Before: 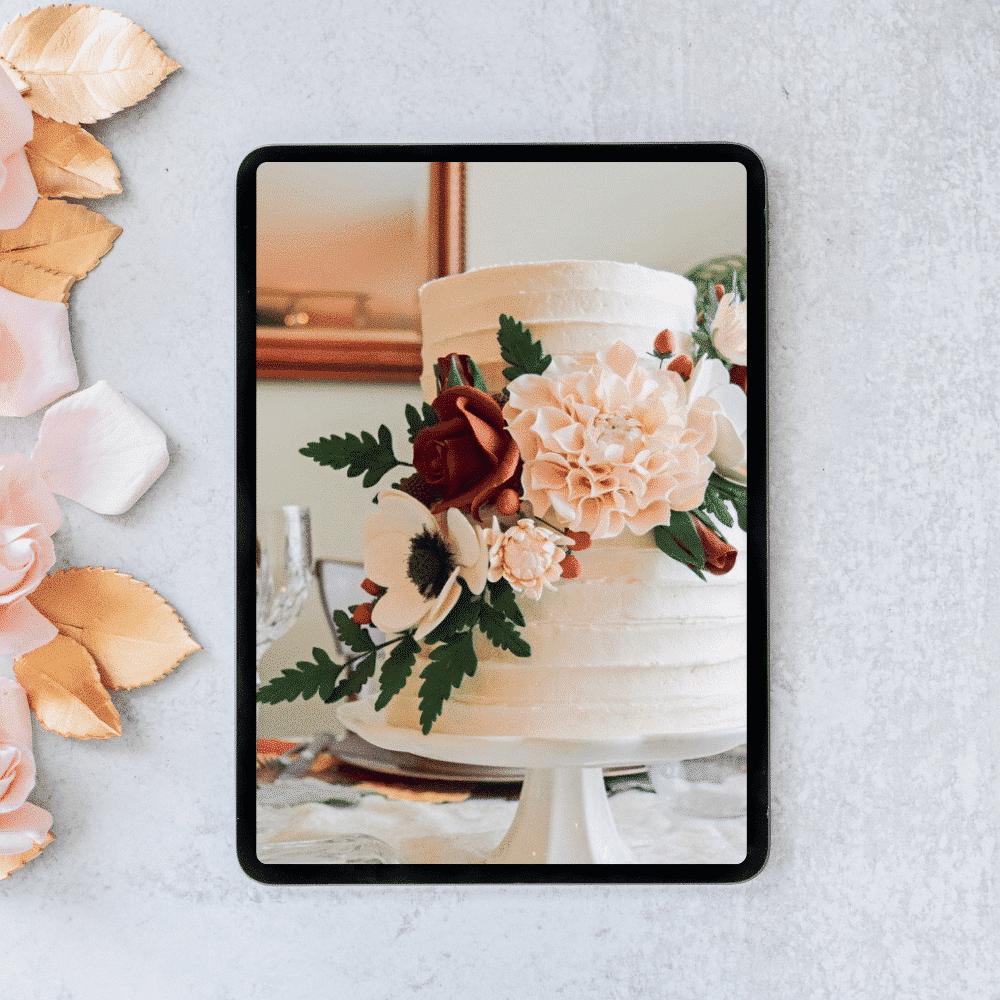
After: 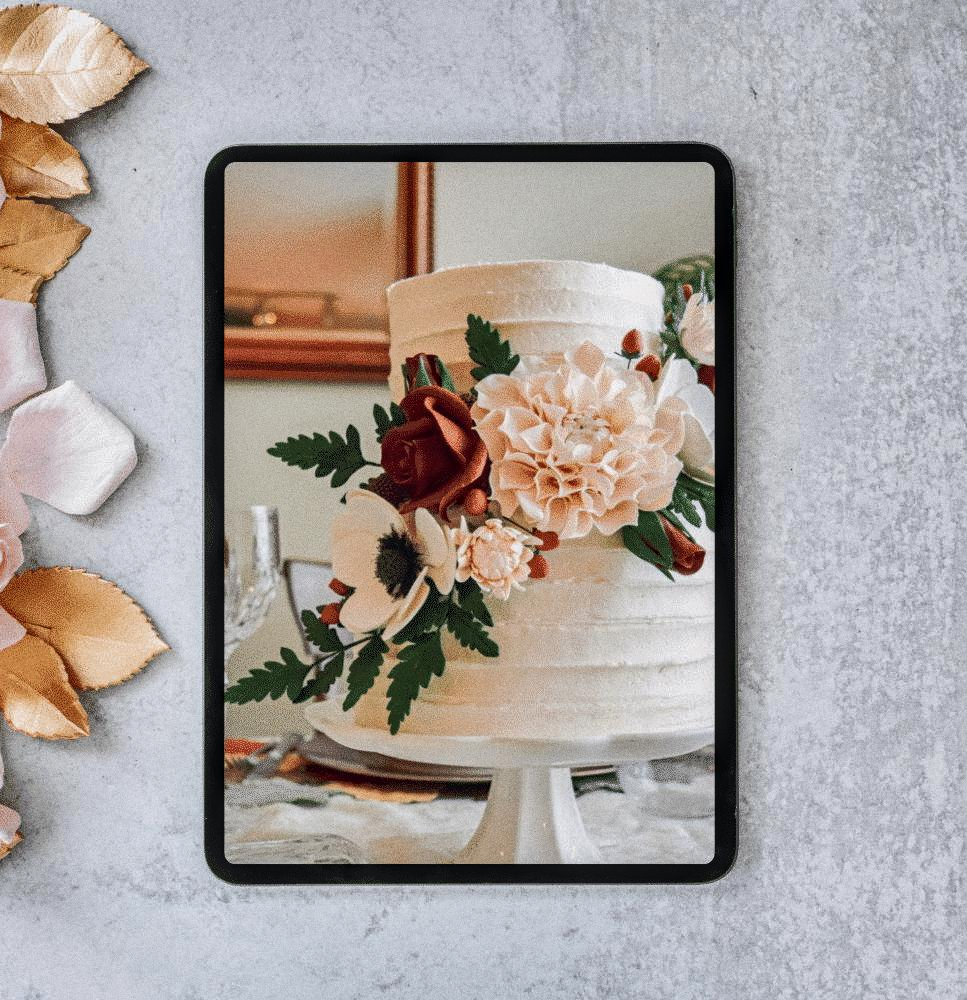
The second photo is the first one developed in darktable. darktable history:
shadows and highlights: shadows 60, highlights -60.23, soften with gaussian
local contrast: on, module defaults
crop and rotate: left 3.238%
grain: coarseness 0.09 ISO
